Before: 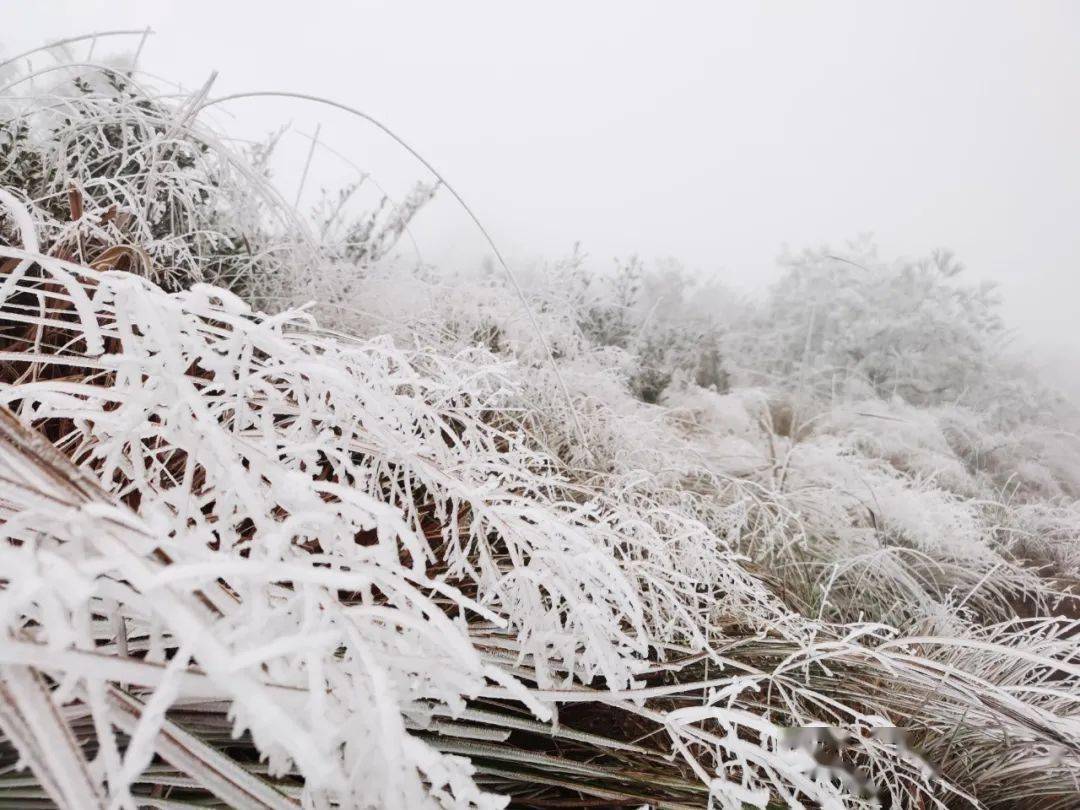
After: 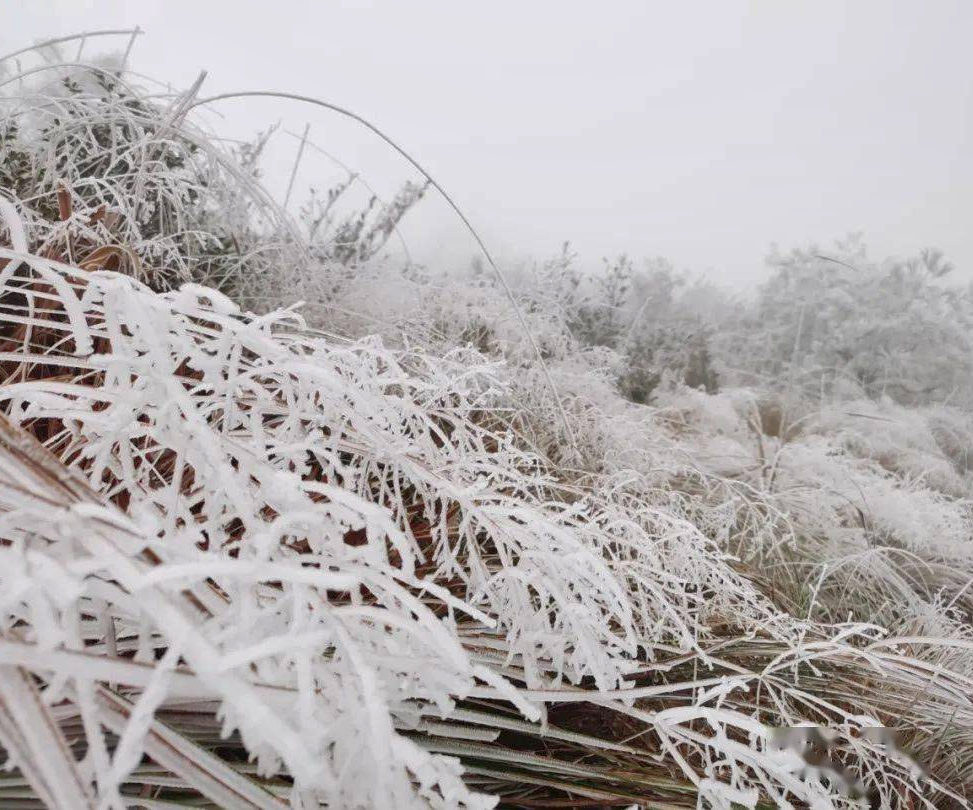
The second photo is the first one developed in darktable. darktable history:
shadows and highlights: on, module defaults
crop and rotate: left 1.088%, right 8.807%
